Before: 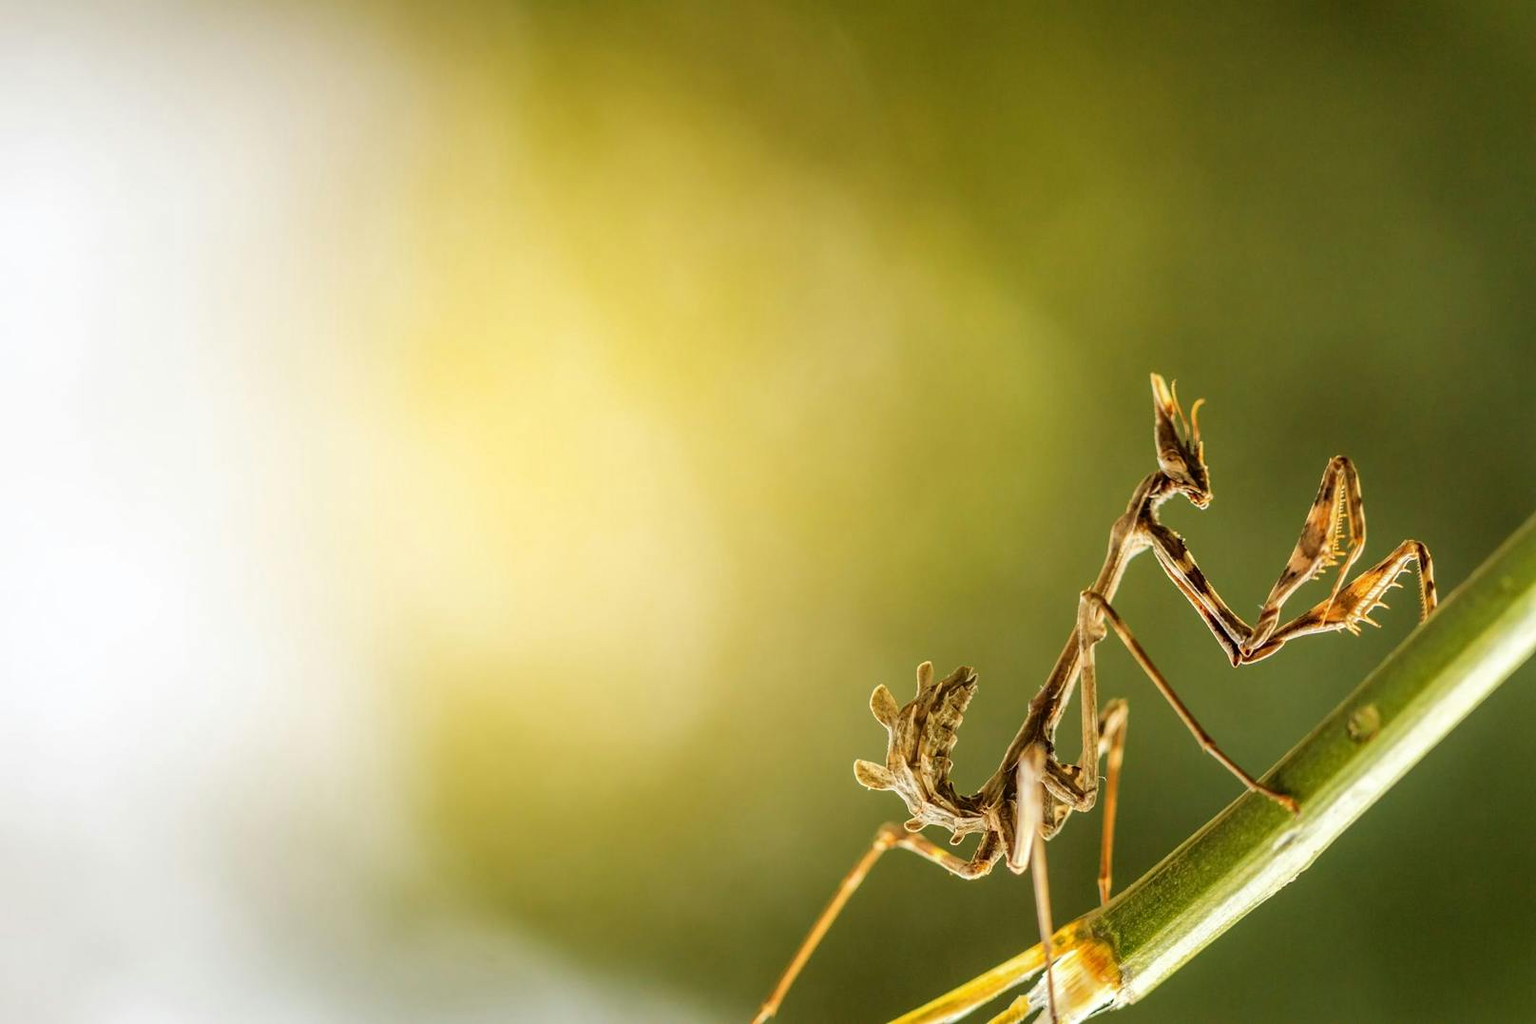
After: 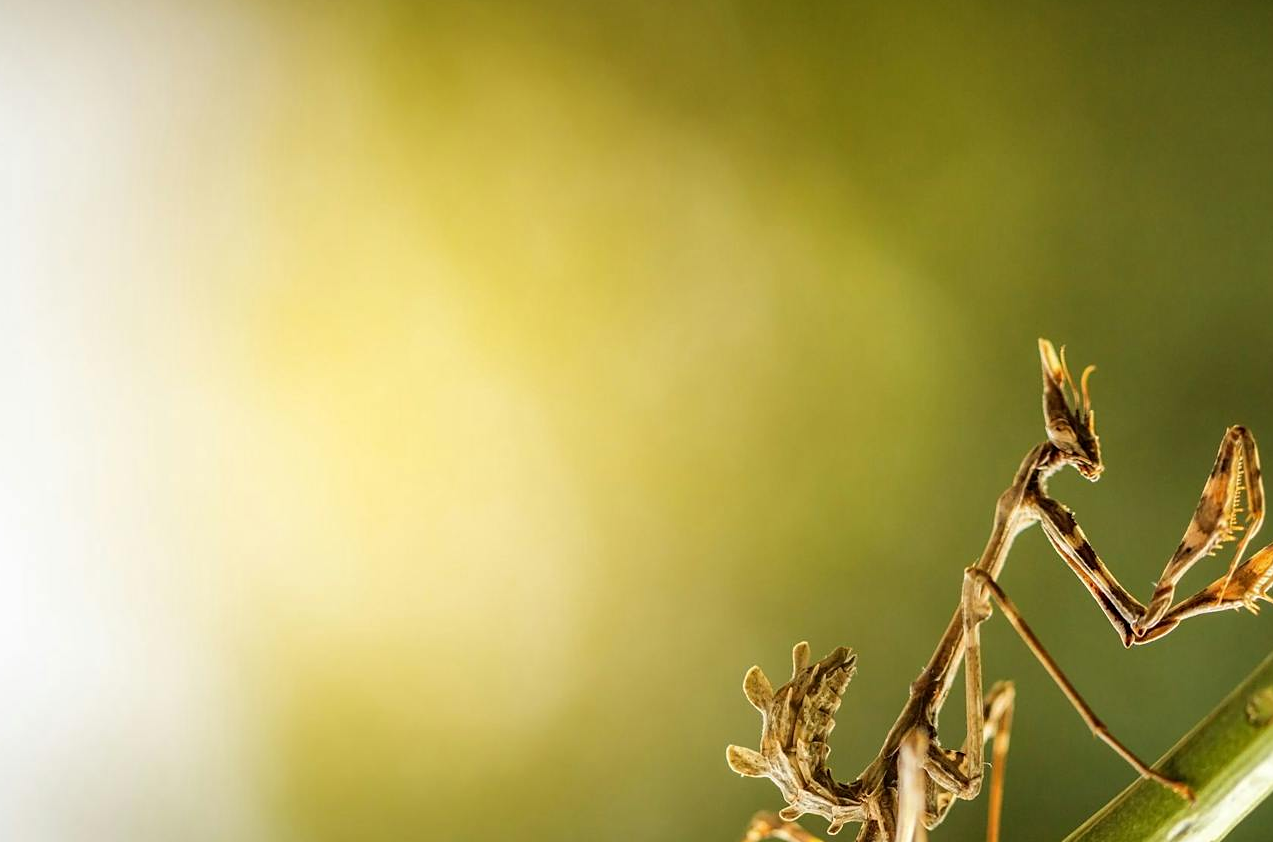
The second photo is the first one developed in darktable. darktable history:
crop and rotate: left 10.677%, top 5.072%, right 10.501%, bottom 16.715%
sharpen: amount 0.205
